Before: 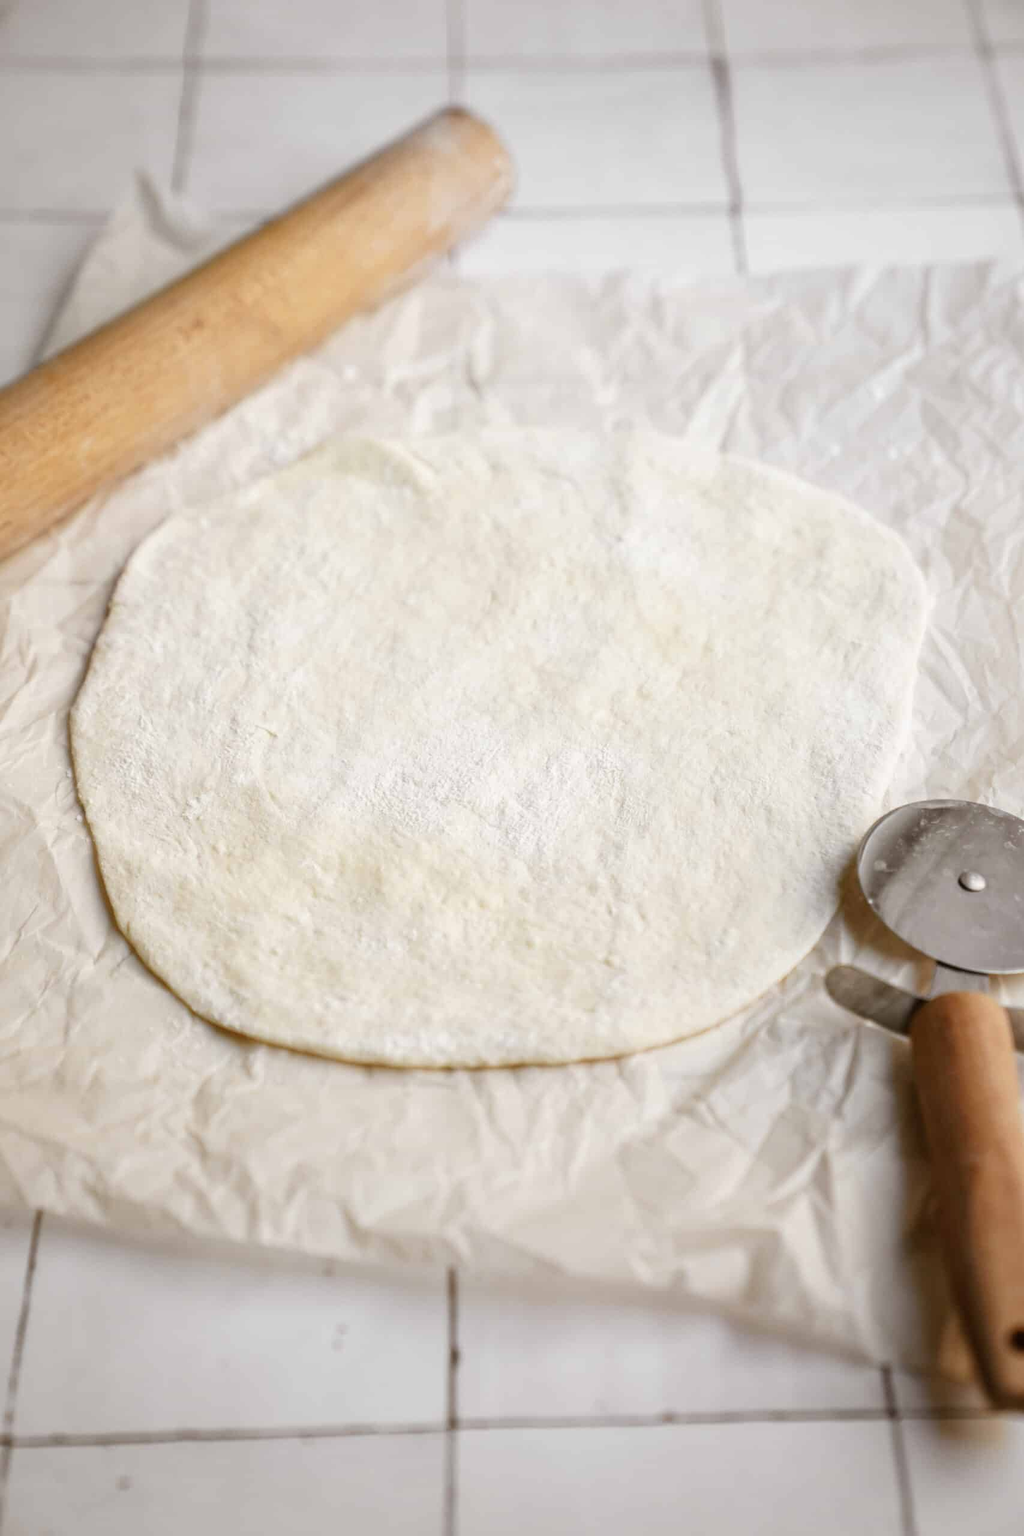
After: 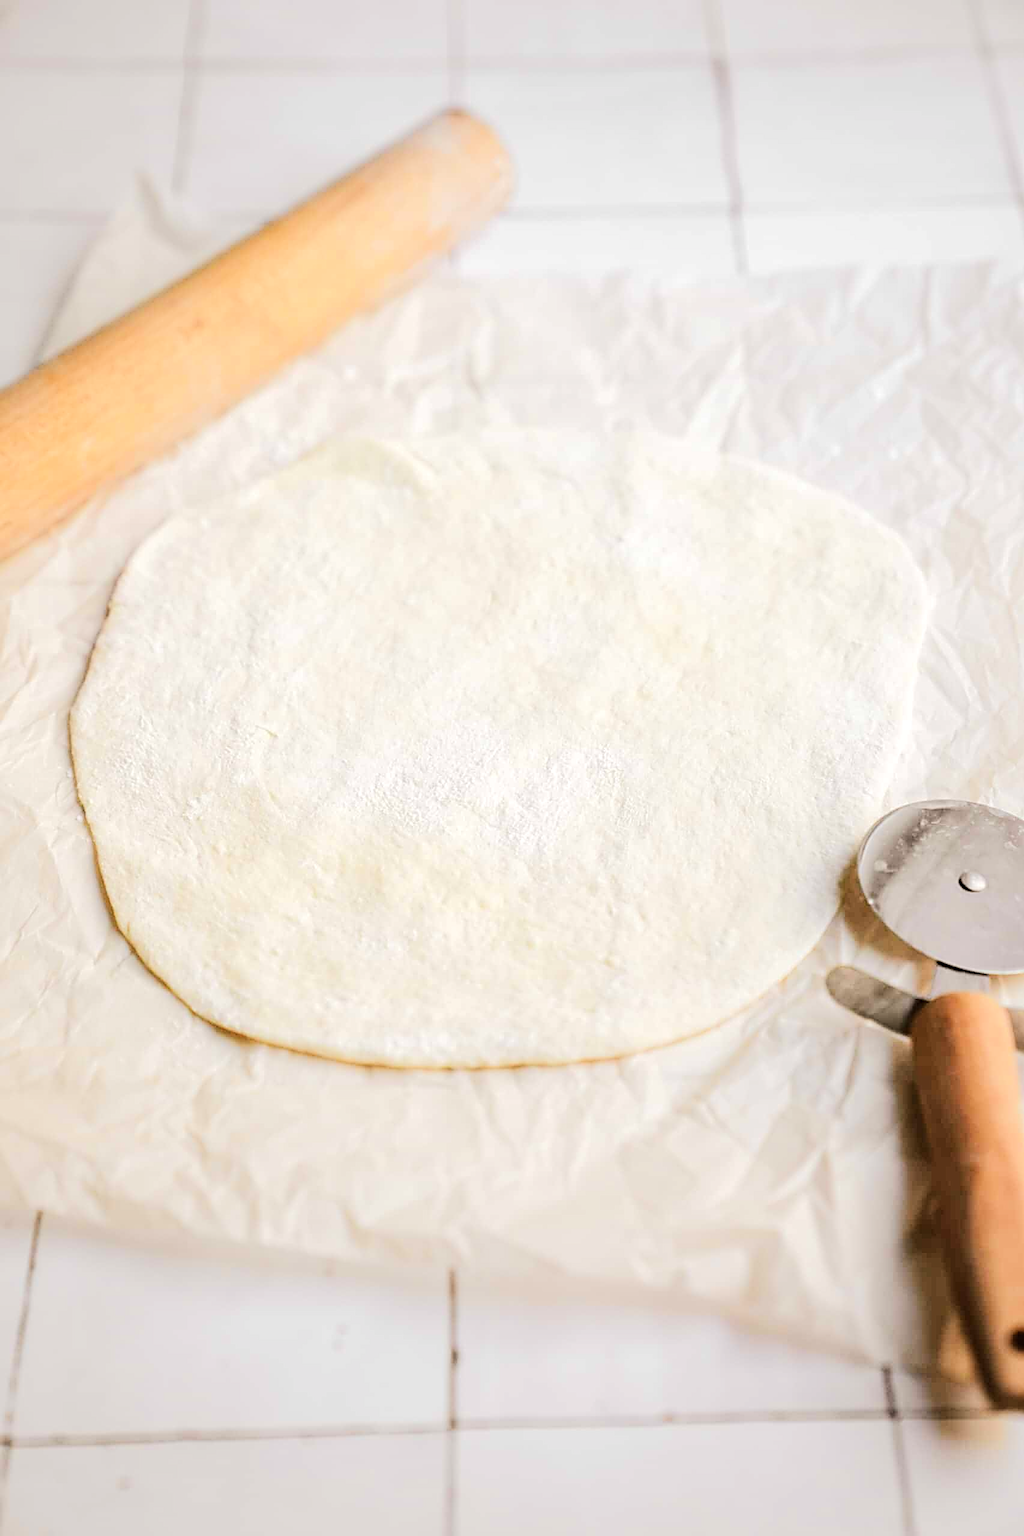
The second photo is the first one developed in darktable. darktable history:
sharpen: radius 2.541, amount 0.634
tone equalizer: -7 EV 0.15 EV, -6 EV 0.591 EV, -5 EV 1.14 EV, -4 EV 1.34 EV, -3 EV 1.16 EV, -2 EV 0.6 EV, -1 EV 0.162 EV, edges refinement/feathering 500, mask exposure compensation -1.57 EV, preserve details no
